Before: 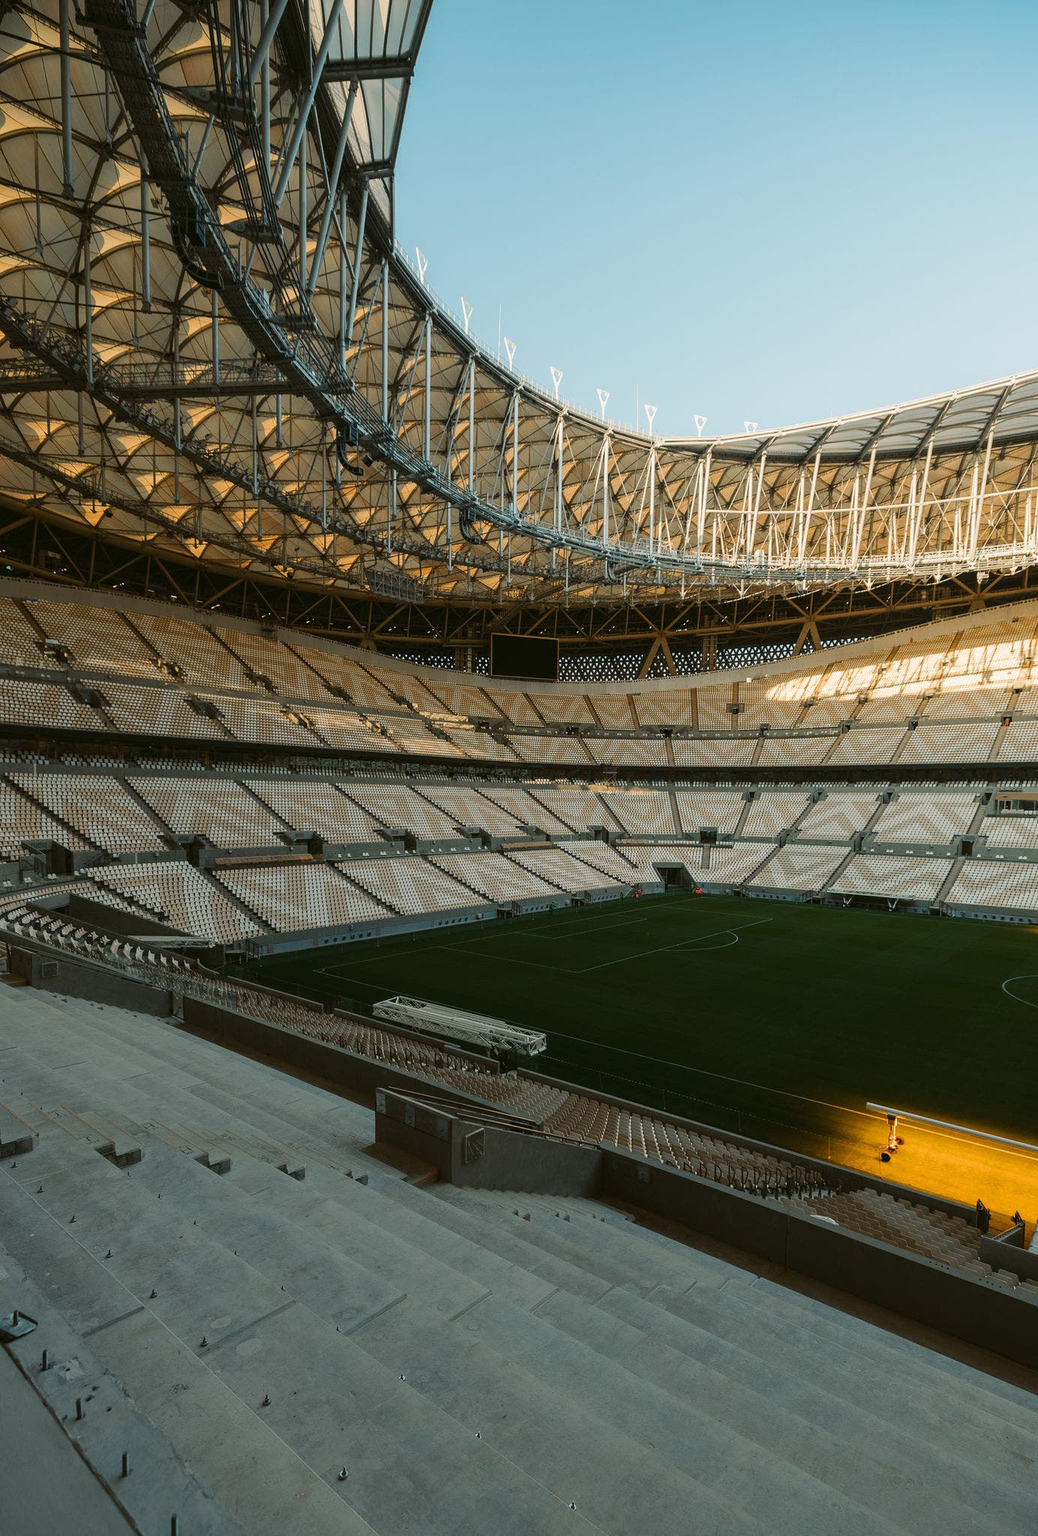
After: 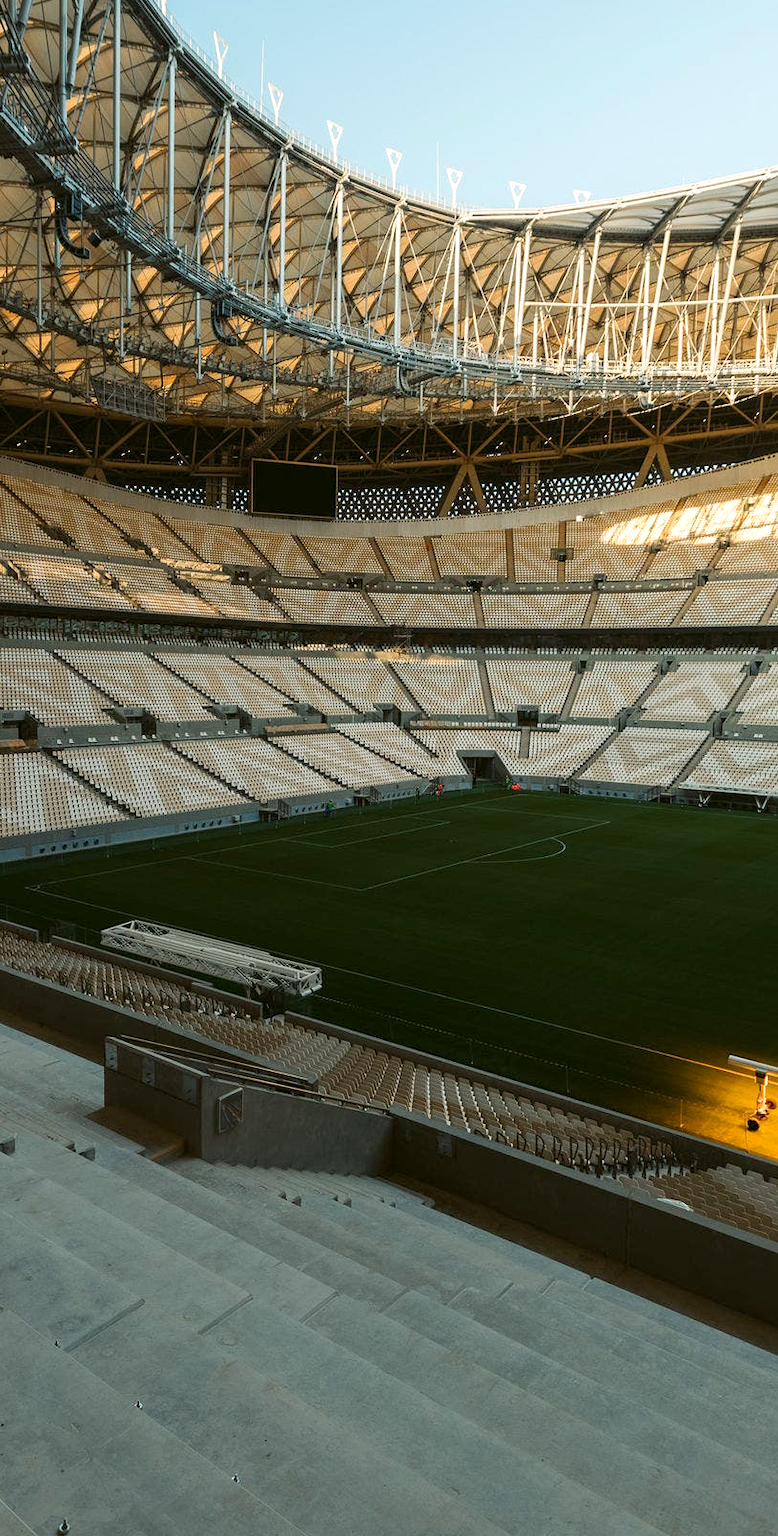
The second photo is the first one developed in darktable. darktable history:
crop and rotate: left 28.256%, top 17.734%, right 12.656%, bottom 3.573%
tone equalizer: on, module defaults
exposure: black level correction 0.001, exposure 0.3 EV, compensate highlight preservation false
